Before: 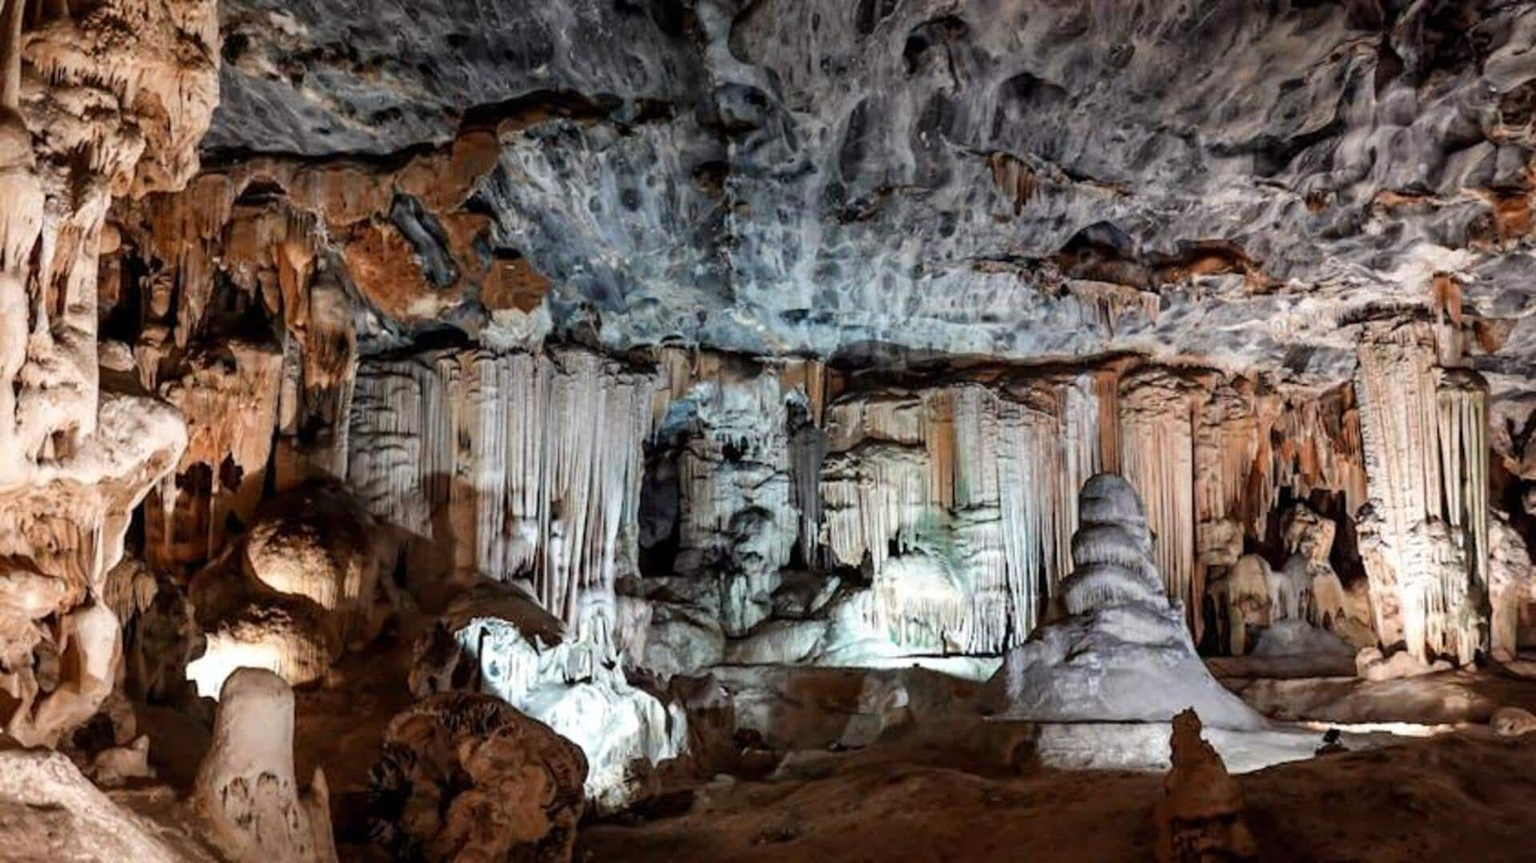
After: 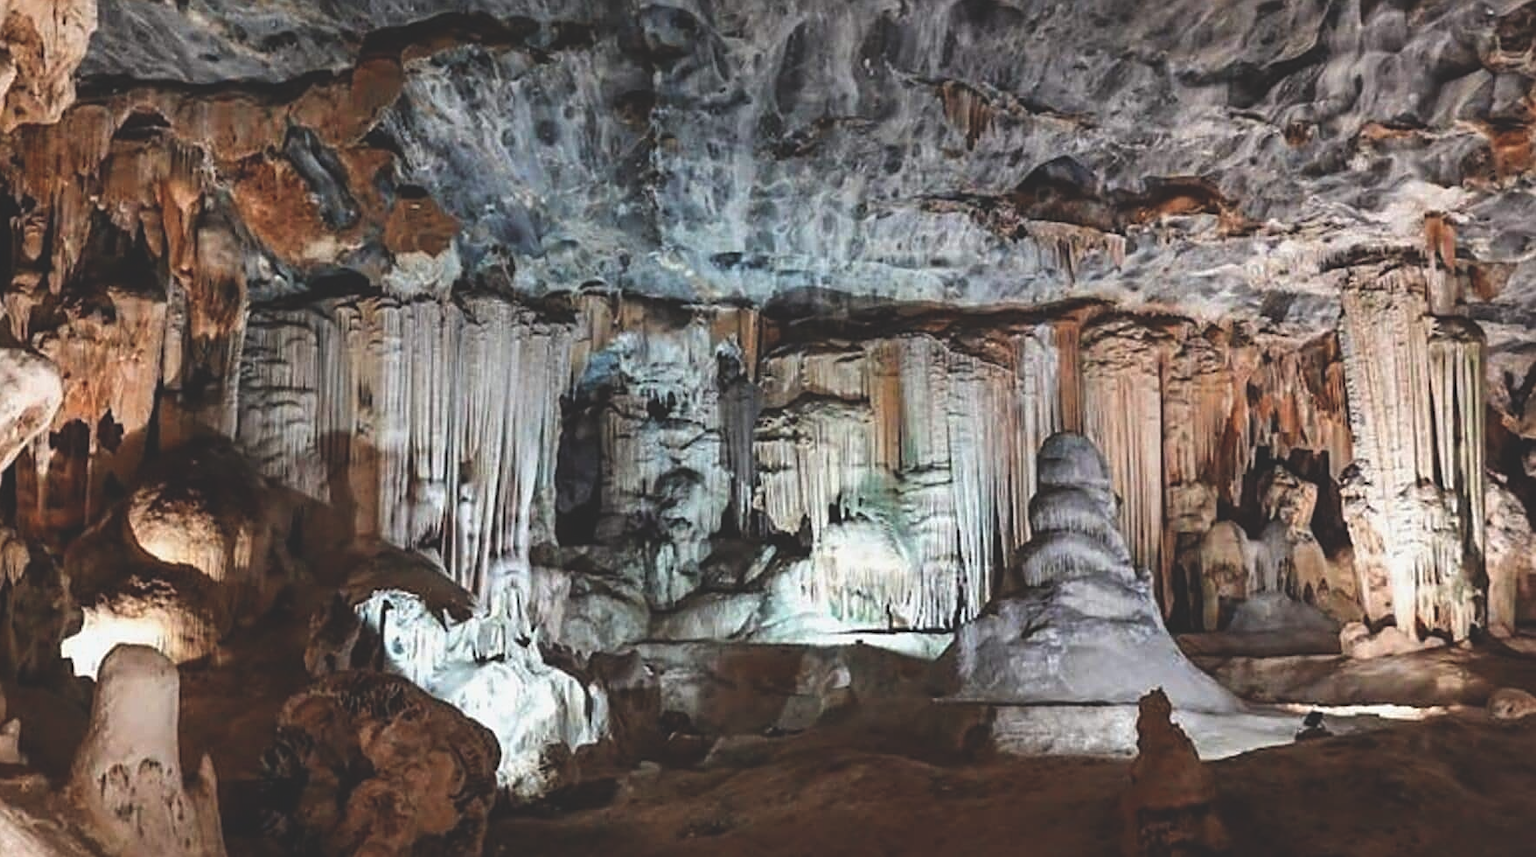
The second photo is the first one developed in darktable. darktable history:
sharpen: on, module defaults
exposure: black level correction -0.025, exposure -0.117 EV, compensate exposure bias true, compensate highlight preservation false
crop and rotate: left 8.501%, top 9.097%
